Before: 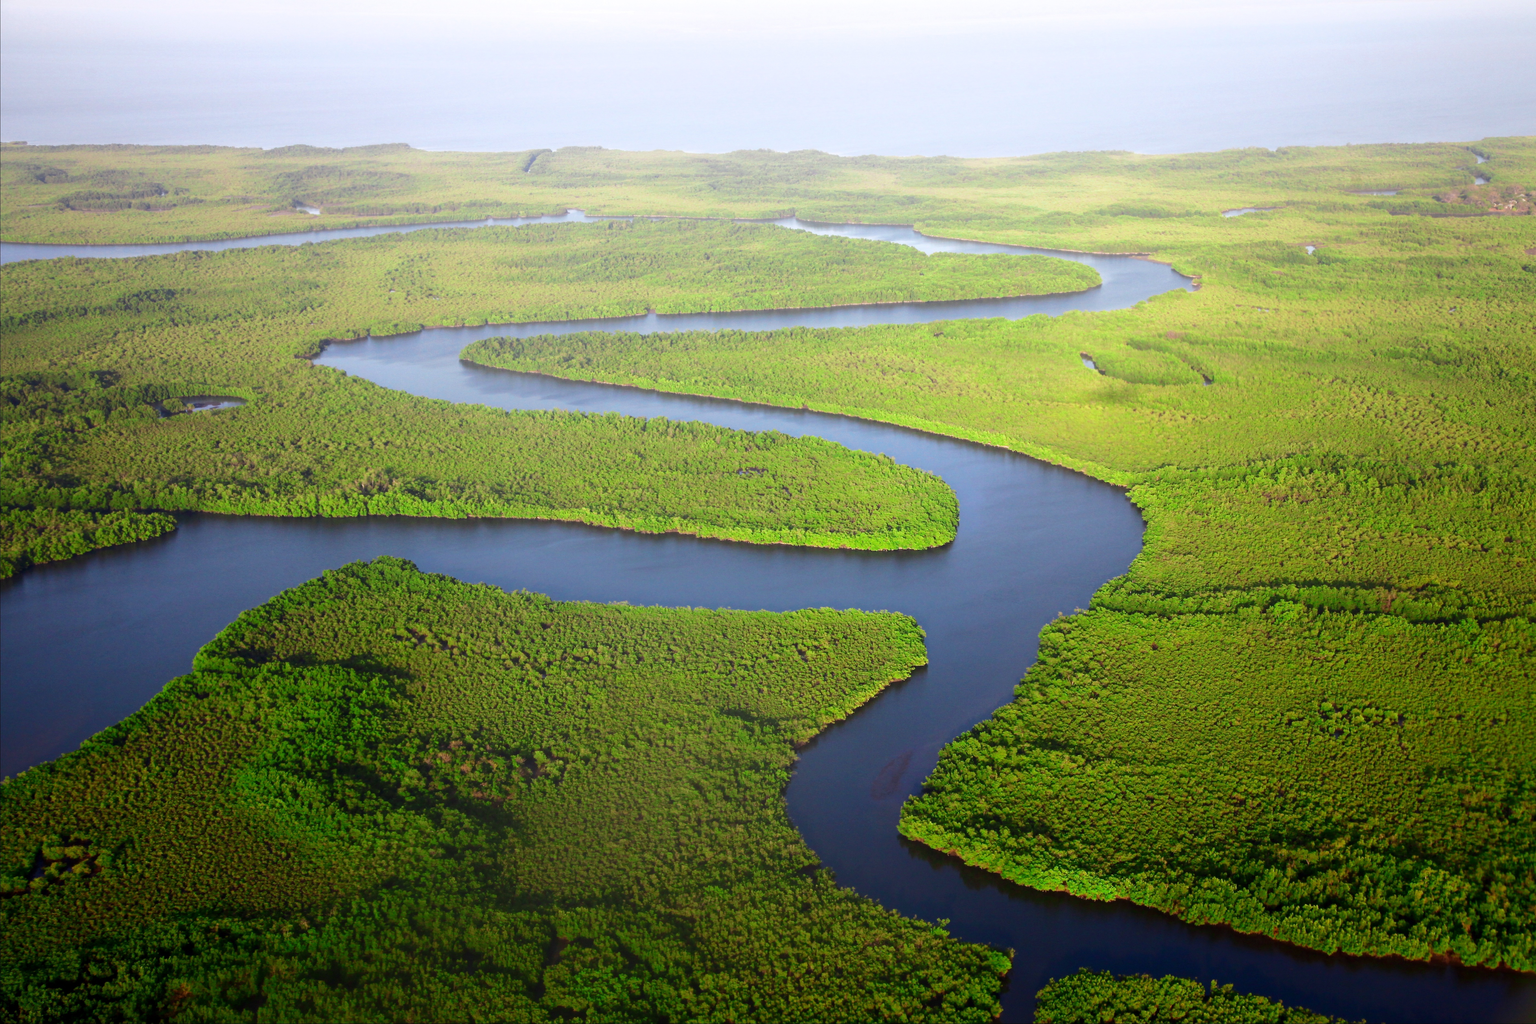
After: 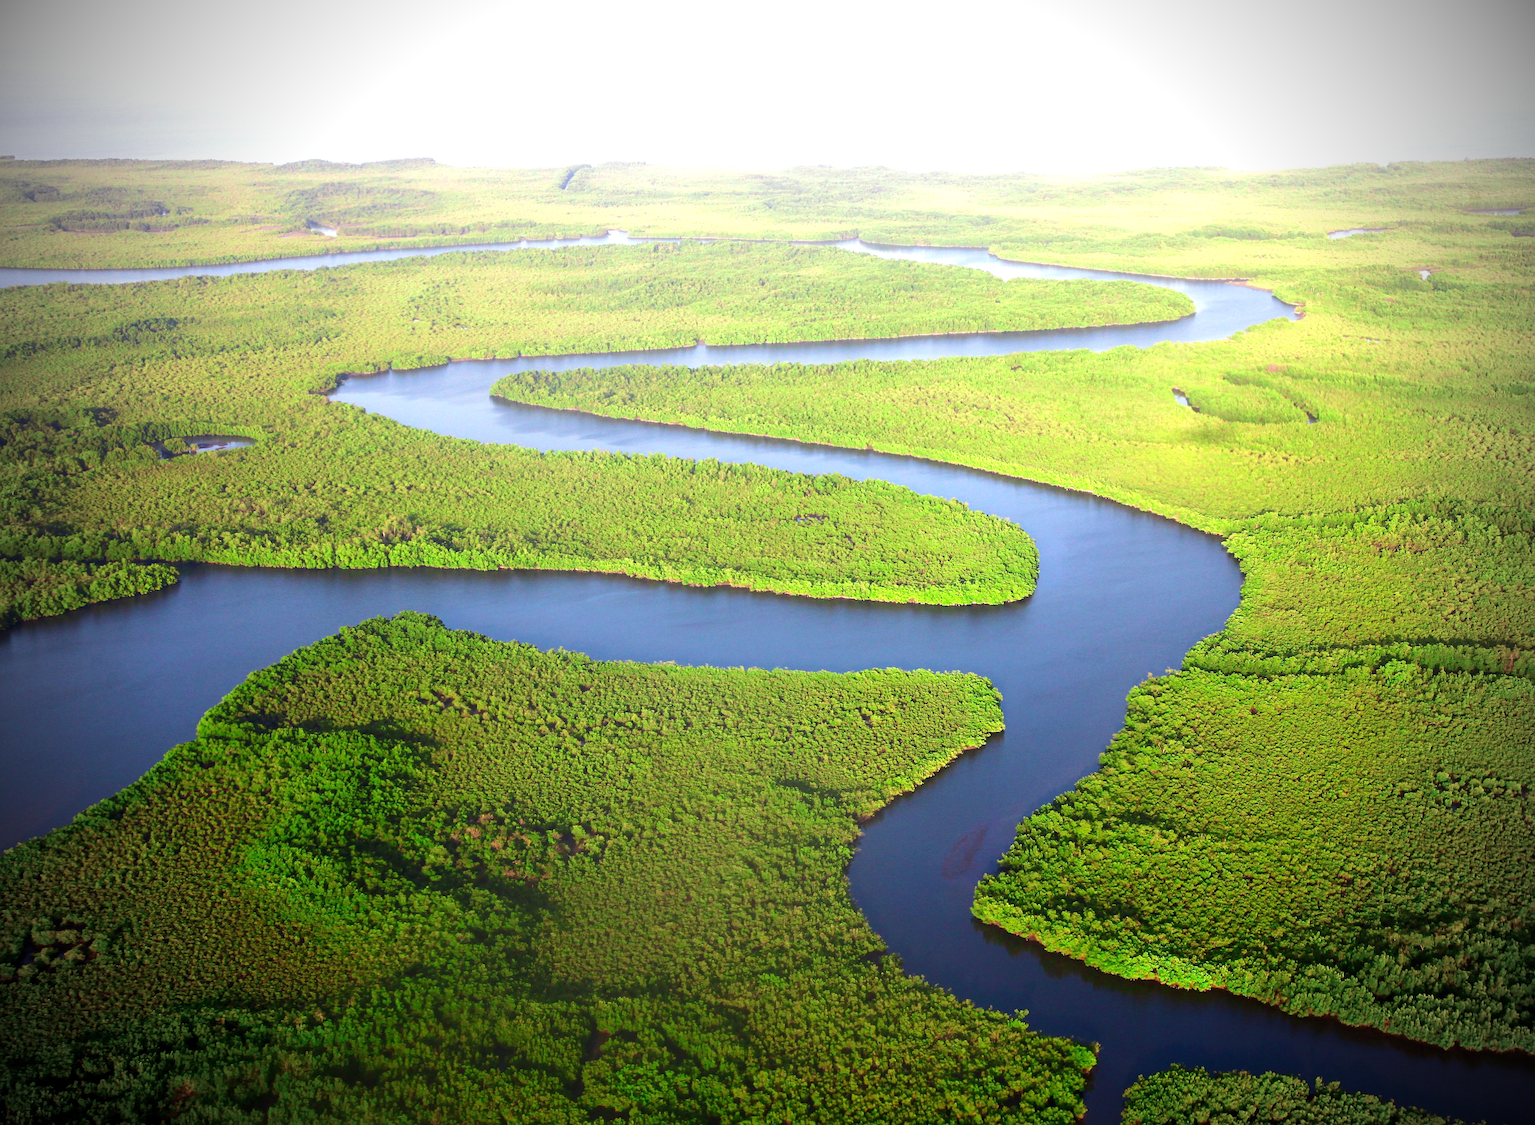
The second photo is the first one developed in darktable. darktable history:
exposure: exposure 0.61 EV, compensate highlight preservation false
velvia: on, module defaults
crop and rotate: left 0.916%, right 8.075%
sharpen: on, module defaults
vignetting: brightness -0.89
